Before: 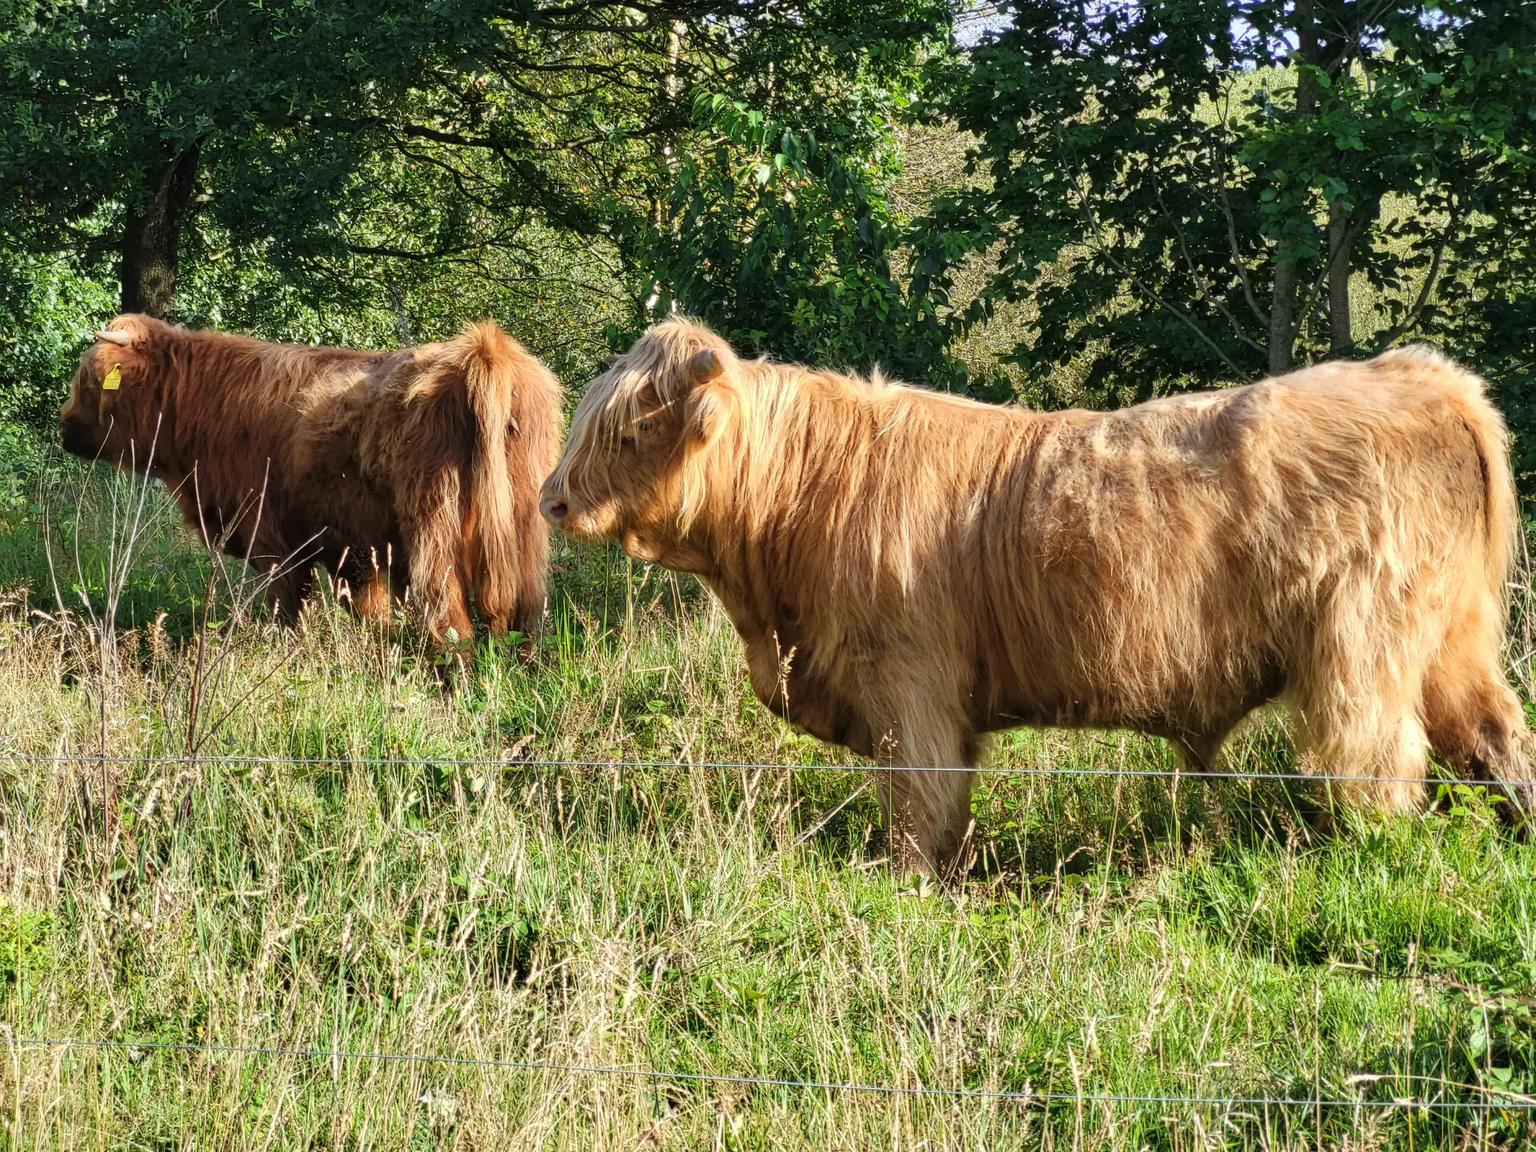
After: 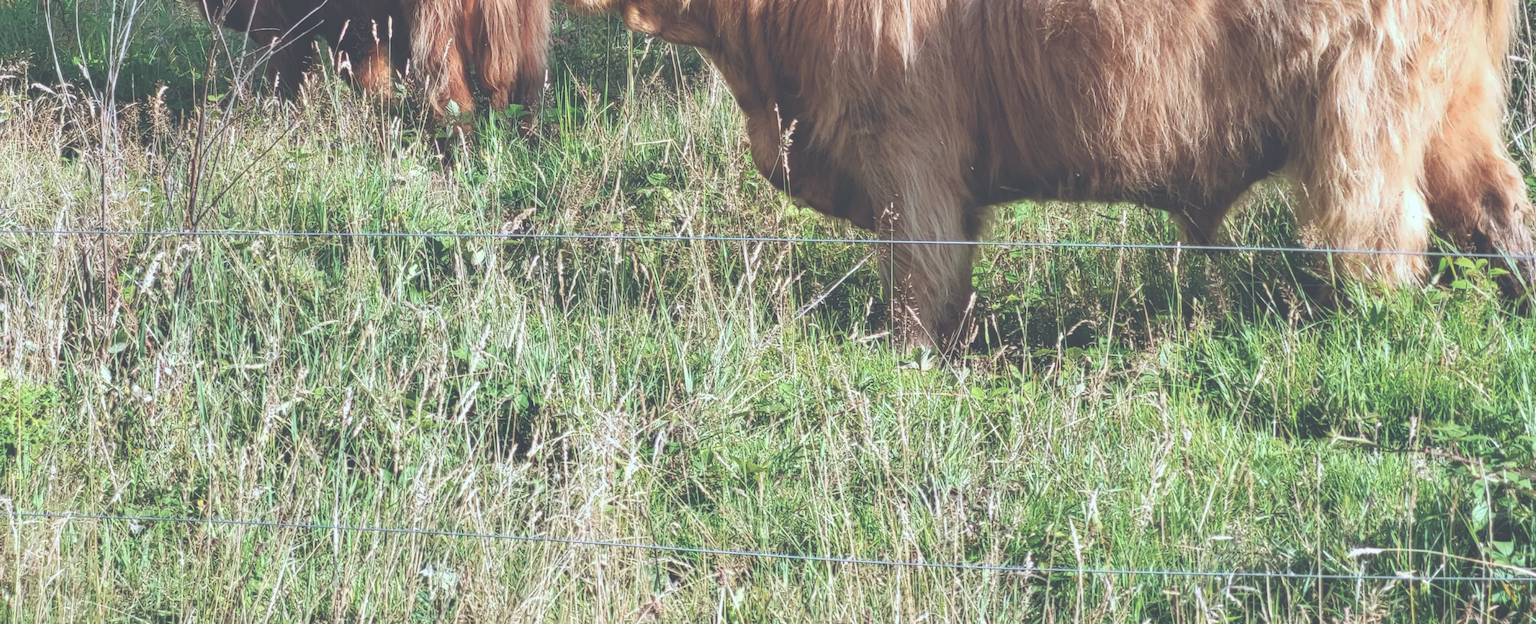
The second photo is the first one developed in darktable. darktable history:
color correction: highlights a* -2.34, highlights b* -18.12
crop and rotate: top 45.832%, right 0.081%
exposure: black level correction -0.062, exposure -0.049 EV, compensate highlight preservation false
